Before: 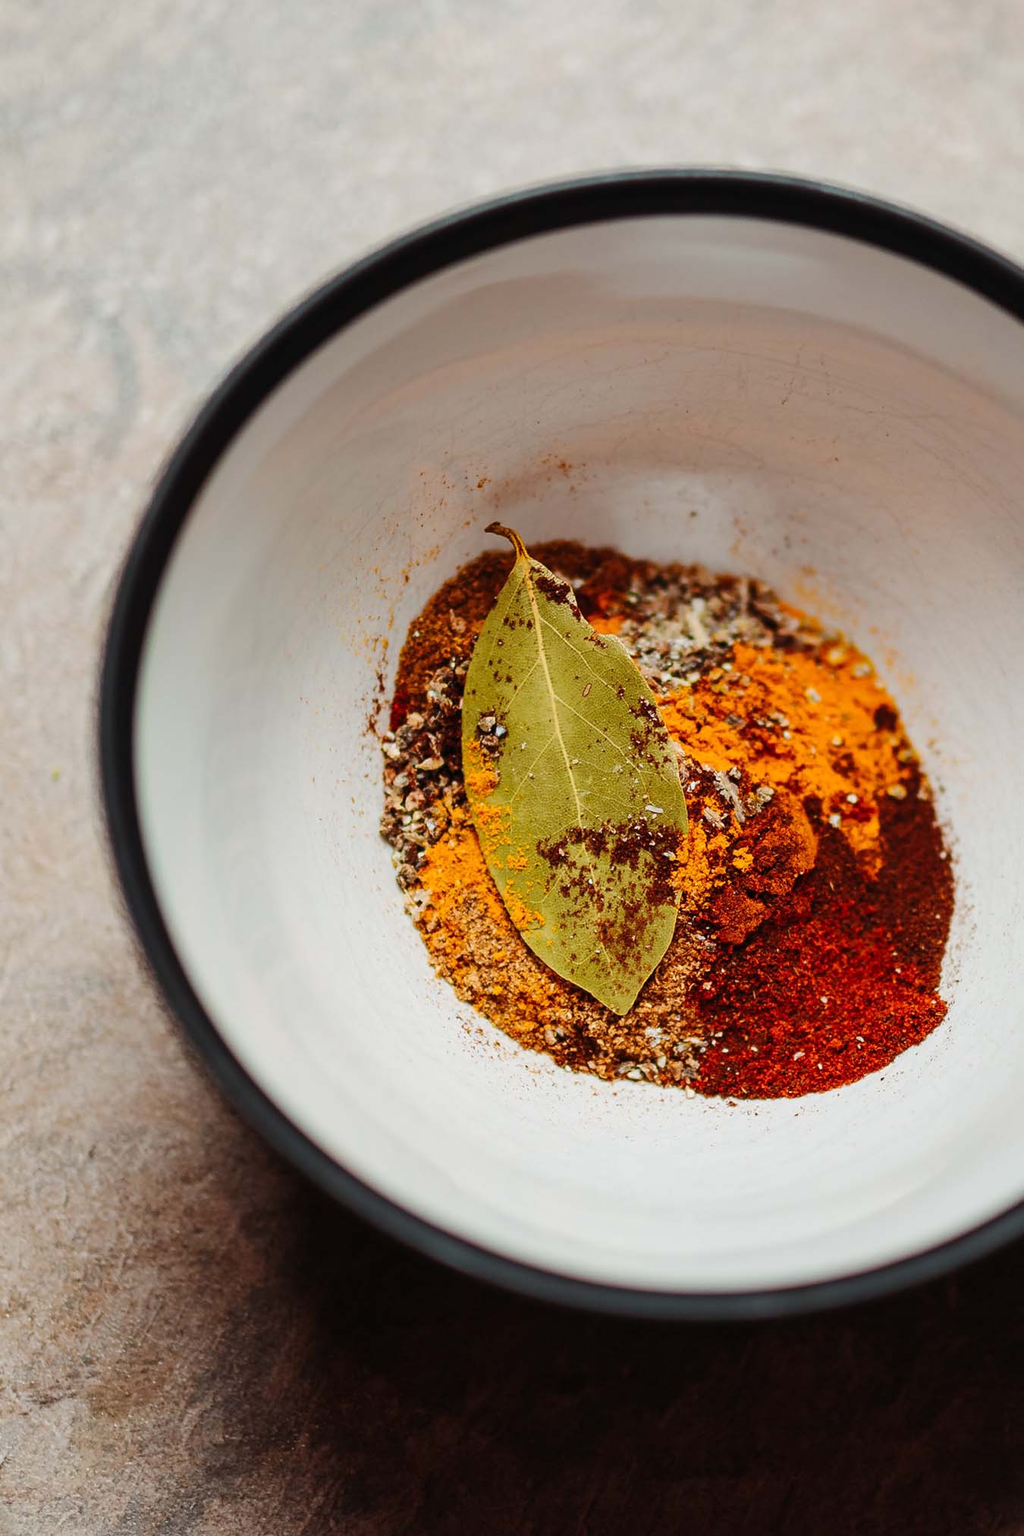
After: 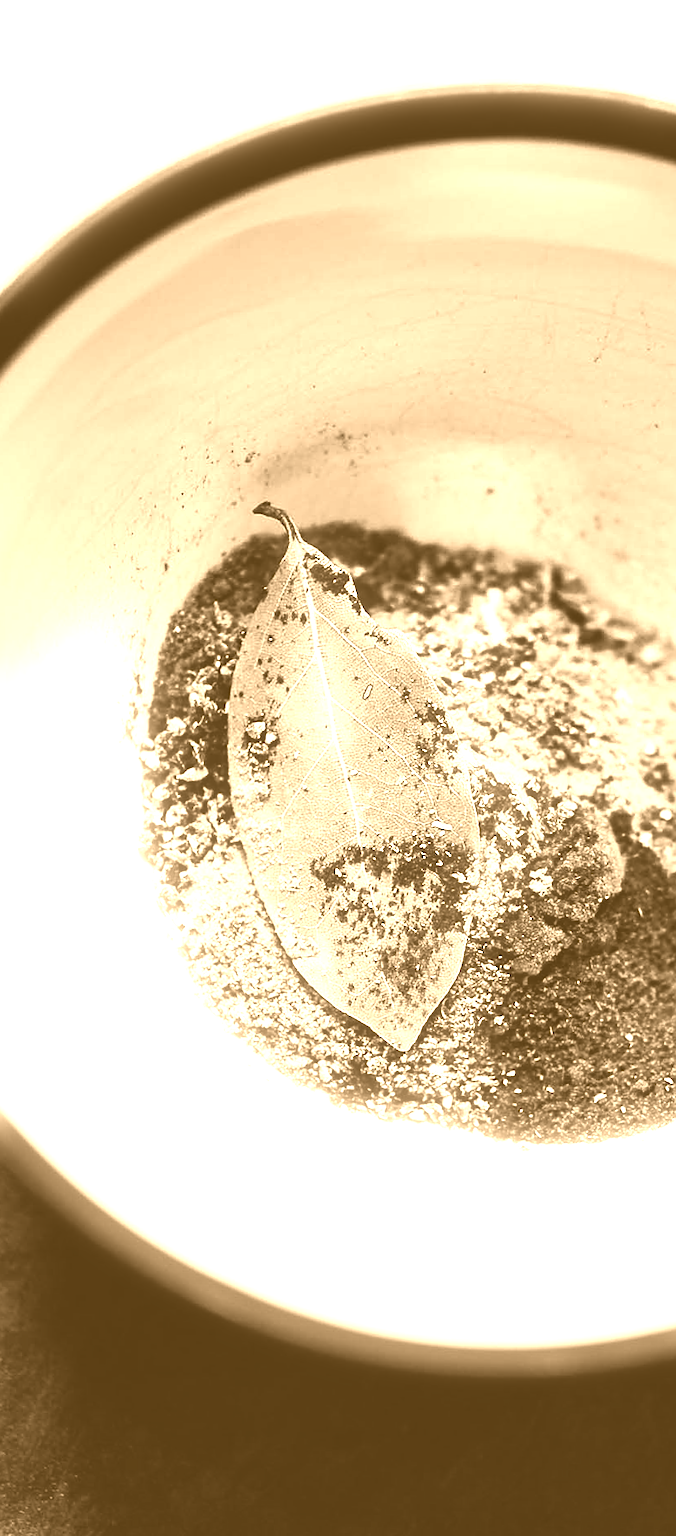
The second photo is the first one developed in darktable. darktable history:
crop and rotate: left 22.918%, top 5.629%, right 14.711%, bottom 2.247%
rotate and perspective: rotation 0.074°, lens shift (vertical) 0.096, lens shift (horizontal) -0.041, crop left 0.043, crop right 0.952, crop top 0.024, crop bottom 0.979
contrast brightness saturation: saturation 0.1
tone equalizer: -8 EV -0.75 EV, -7 EV -0.7 EV, -6 EV -0.6 EV, -5 EV -0.4 EV, -3 EV 0.4 EV, -2 EV 0.6 EV, -1 EV 0.7 EV, +0 EV 0.75 EV, edges refinement/feathering 500, mask exposure compensation -1.57 EV, preserve details no
bloom: size 5%, threshold 95%, strength 15%
colorize: hue 28.8°, source mix 100%
sharpen: radius 0.969, amount 0.604
